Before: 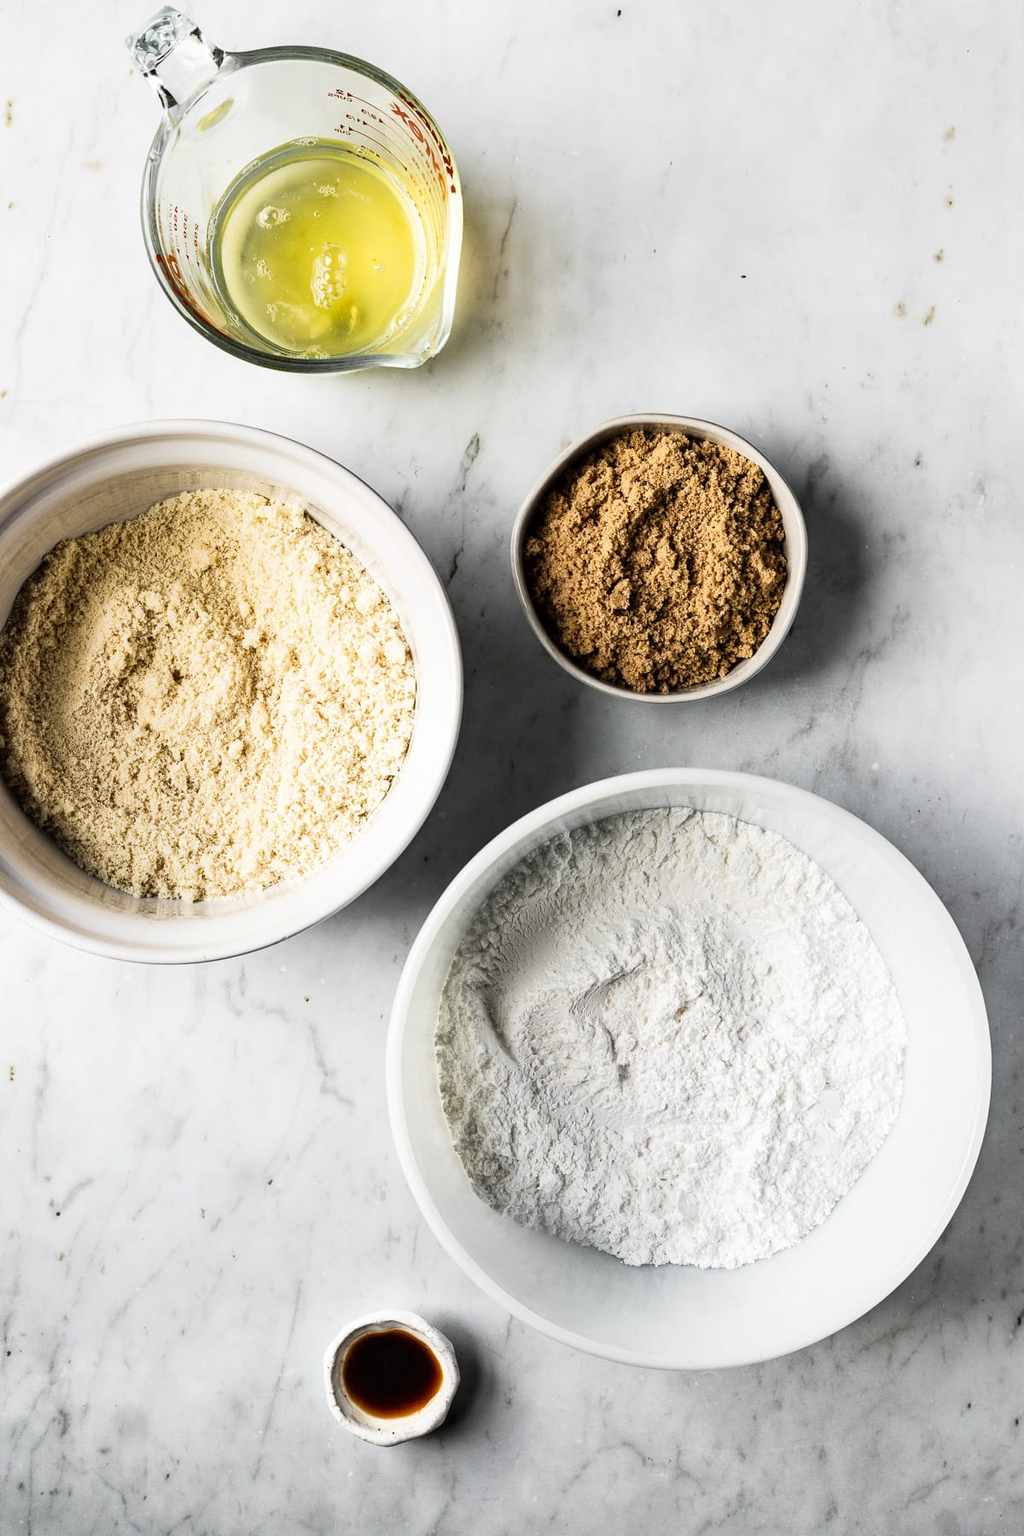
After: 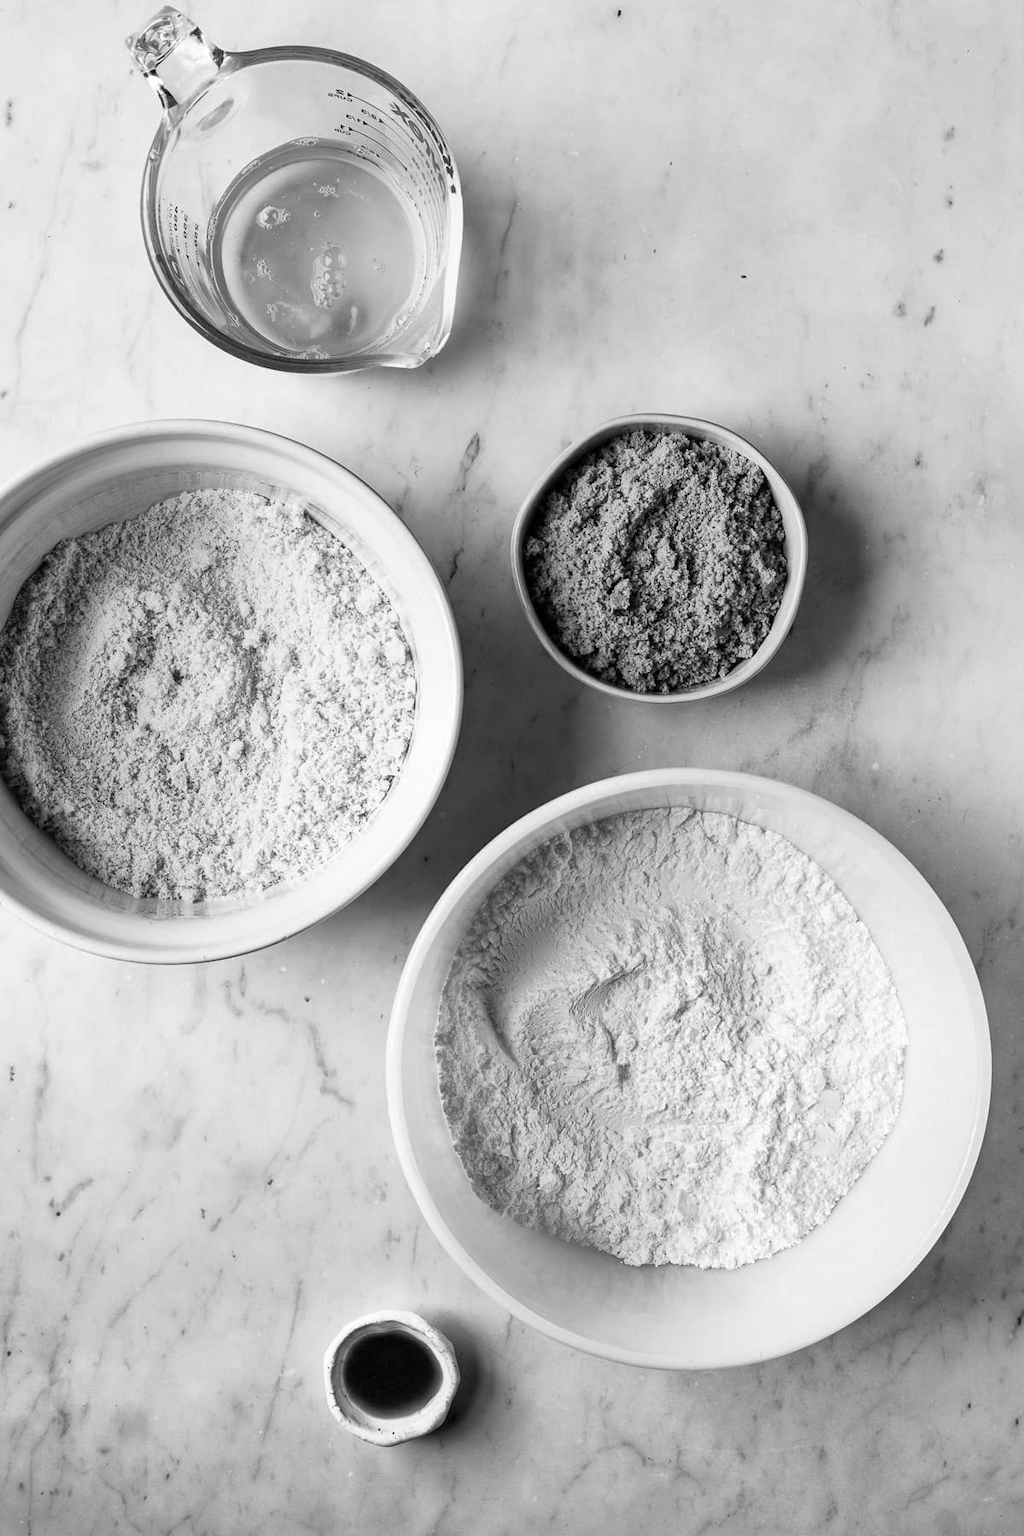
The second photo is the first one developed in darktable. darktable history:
monochrome: size 1
shadows and highlights: on, module defaults
